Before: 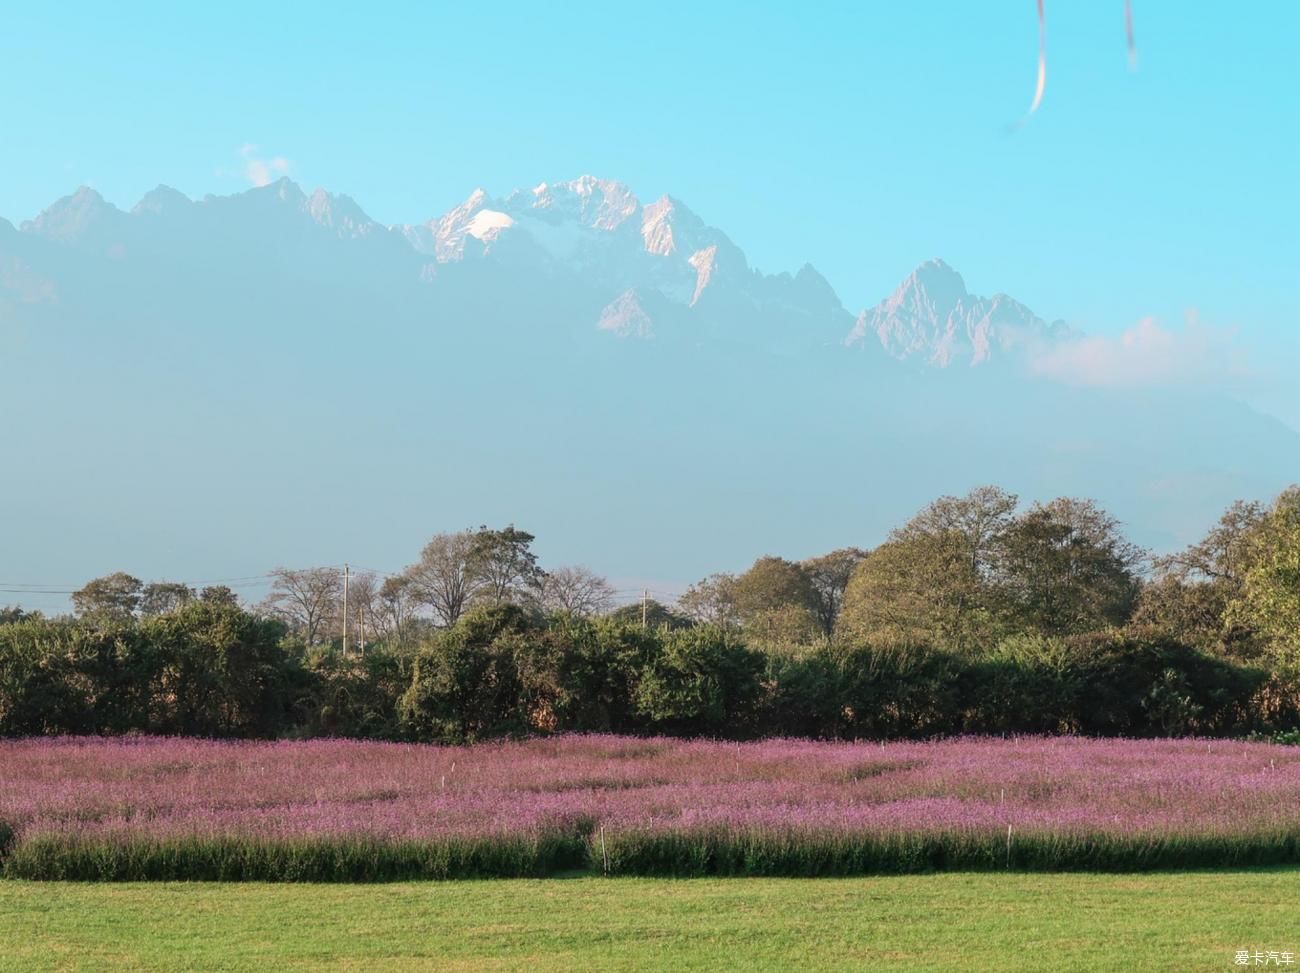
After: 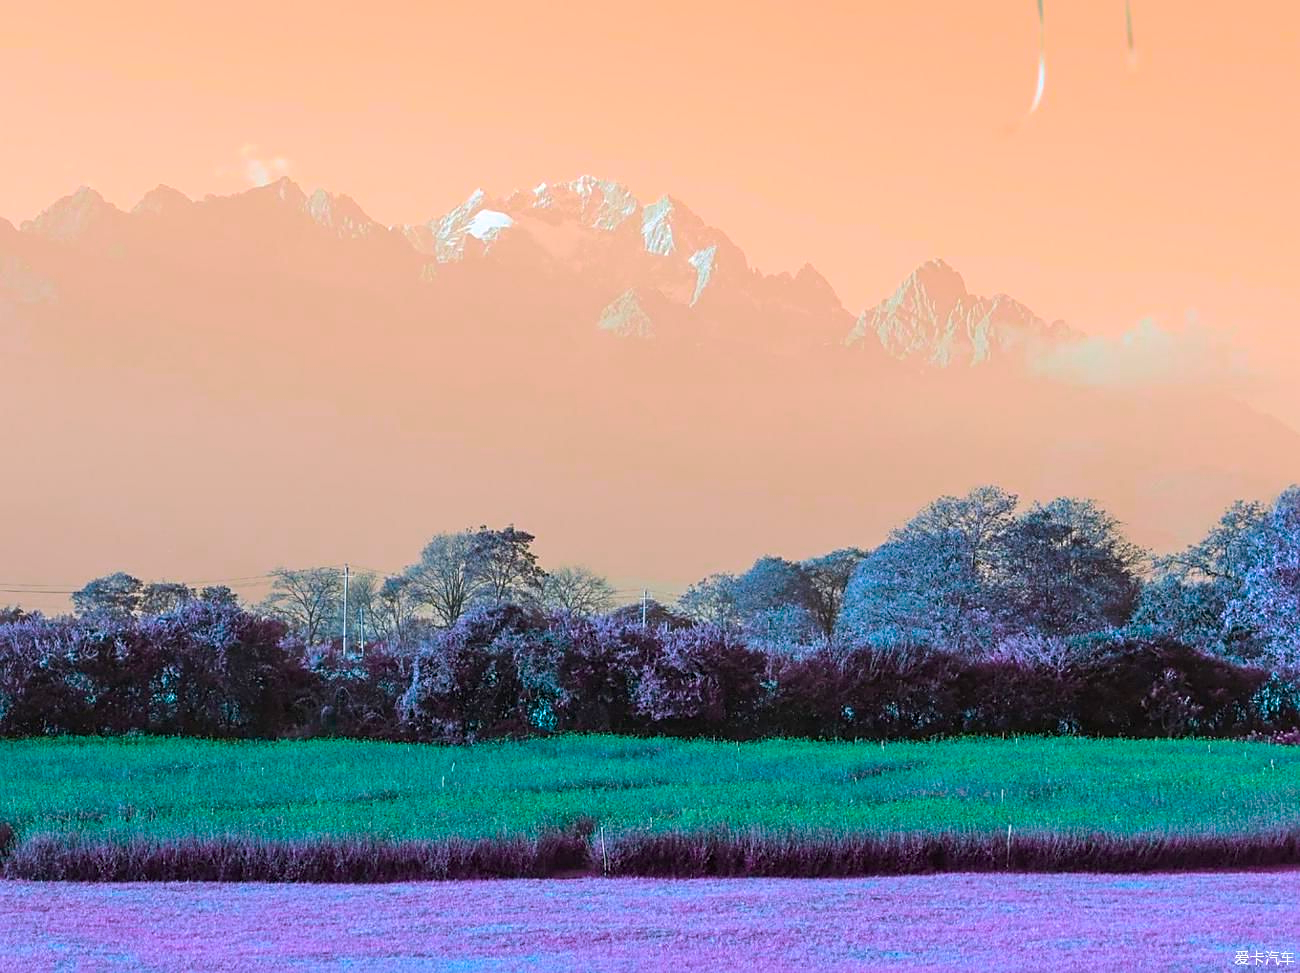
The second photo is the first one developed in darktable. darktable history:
color balance rgb: perceptual saturation grading › global saturation 19.665%, hue shift 179.25°, global vibrance 49.623%, contrast 0.191%
sharpen: on, module defaults
